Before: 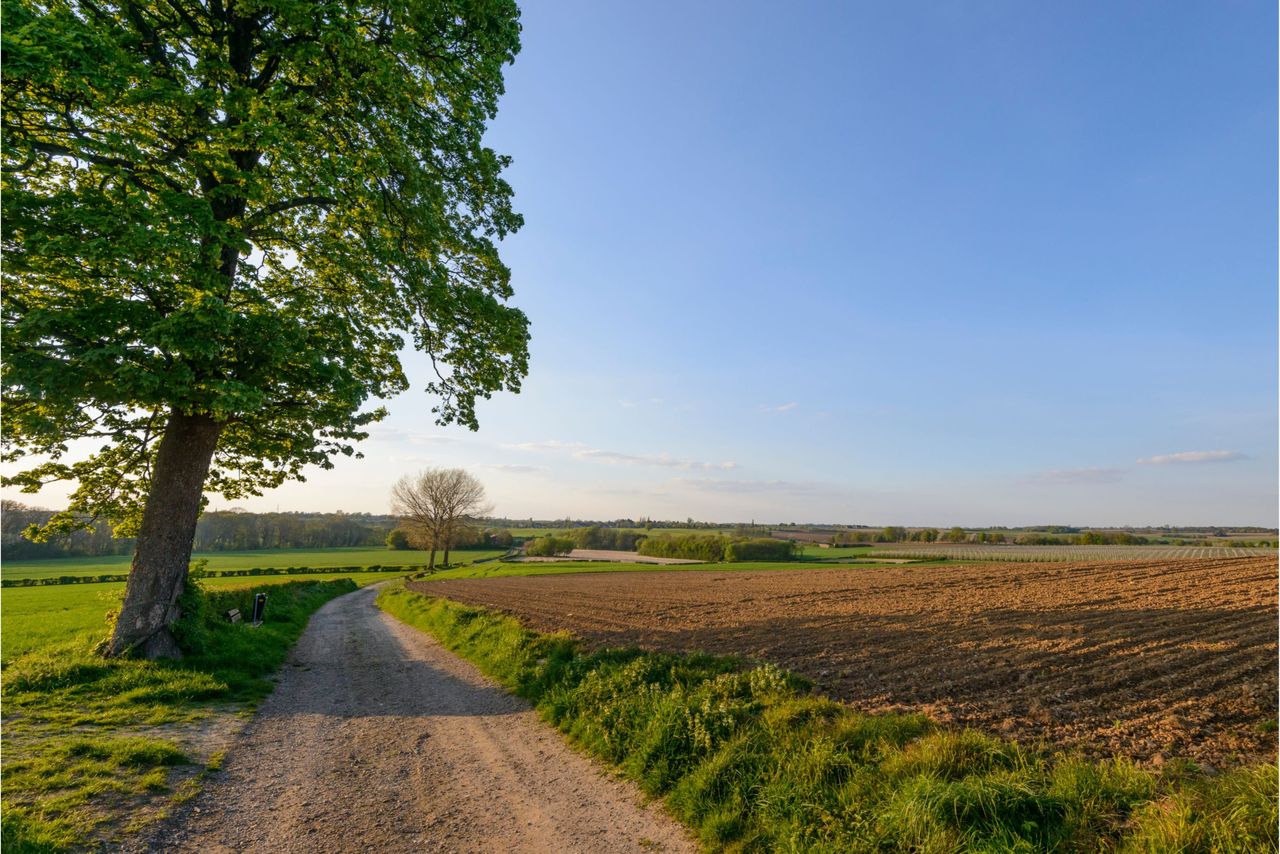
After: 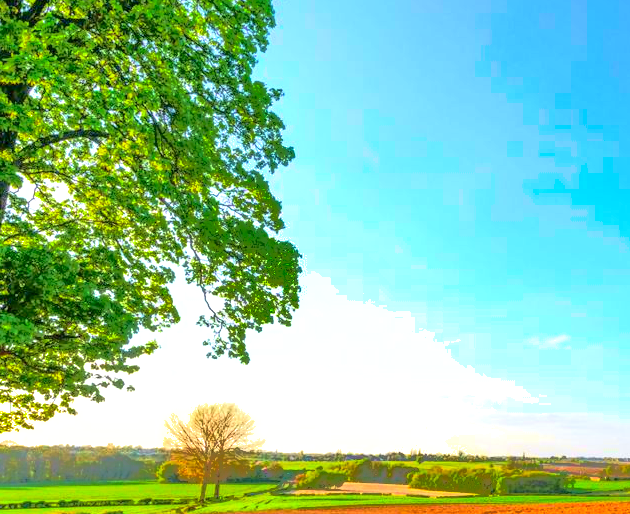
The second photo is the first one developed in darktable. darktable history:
local contrast: on, module defaults
tone equalizer: -8 EV 1.99 EV, -7 EV 1.99 EV, -6 EV 2 EV, -5 EV 2 EV, -4 EV 1.97 EV, -3 EV 1.48 EV, -2 EV 0.996 EV, -1 EV 0.498 EV, edges refinement/feathering 500, mask exposure compensation -1.57 EV, preserve details no
shadows and highlights: shadows 24.93, highlights -70.12
crop: left 17.937%, top 7.846%, right 32.798%, bottom 31.943%
tone curve: curves: ch0 [(0, 0) (0.051, 0.047) (0.102, 0.099) (0.258, 0.29) (0.442, 0.527) (0.695, 0.804) (0.88, 0.952) (1, 1)]; ch1 [(0, 0) (0.339, 0.298) (0.402, 0.363) (0.444, 0.415) (0.485, 0.469) (0.494, 0.493) (0.504, 0.501) (0.525, 0.534) (0.555, 0.593) (0.594, 0.648) (1, 1)]; ch2 [(0, 0) (0.48, 0.48) (0.504, 0.5) (0.535, 0.557) (0.581, 0.623) (0.649, 0.683) (0.824, 0.815) (1, 1)], color space Lab, independent channels, preserve colors none
